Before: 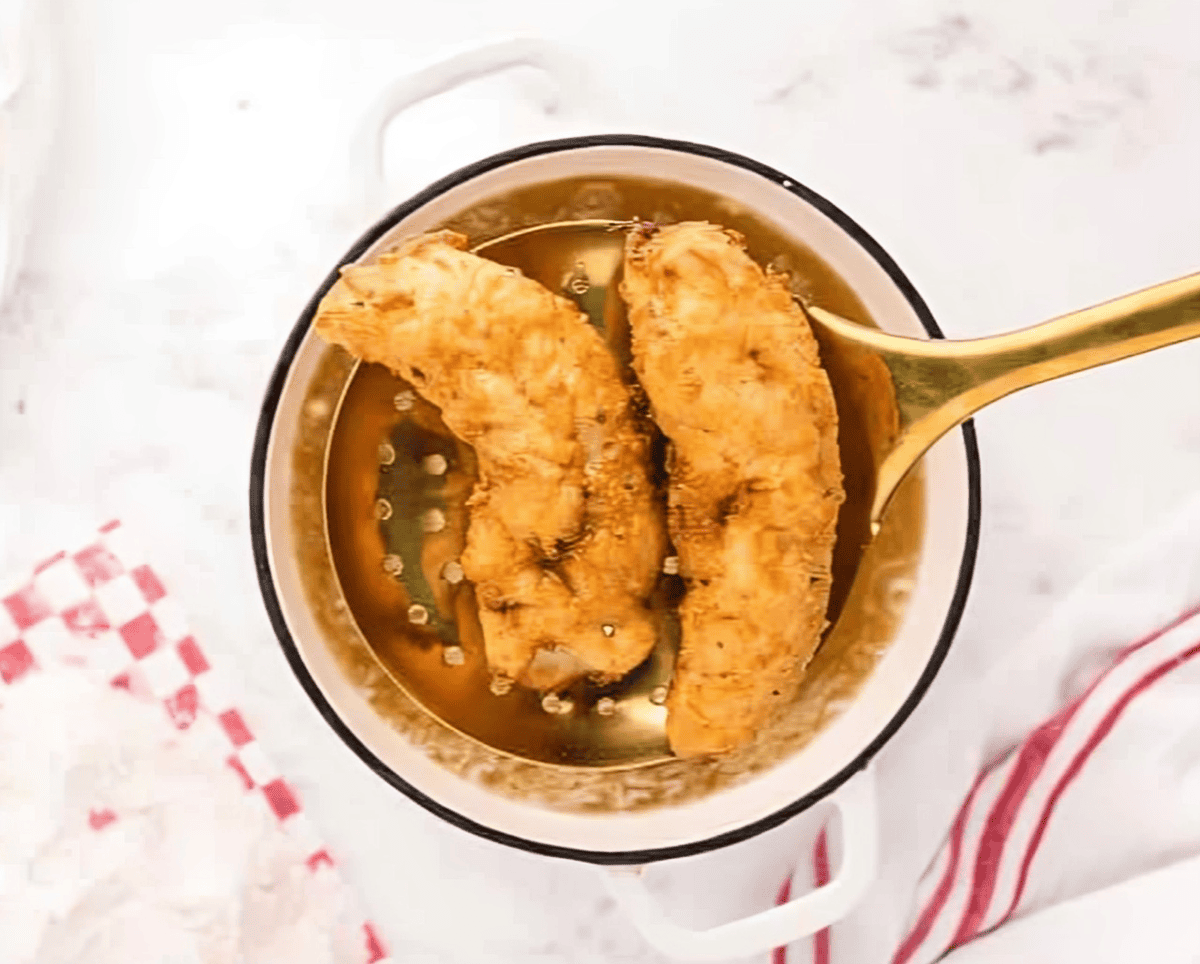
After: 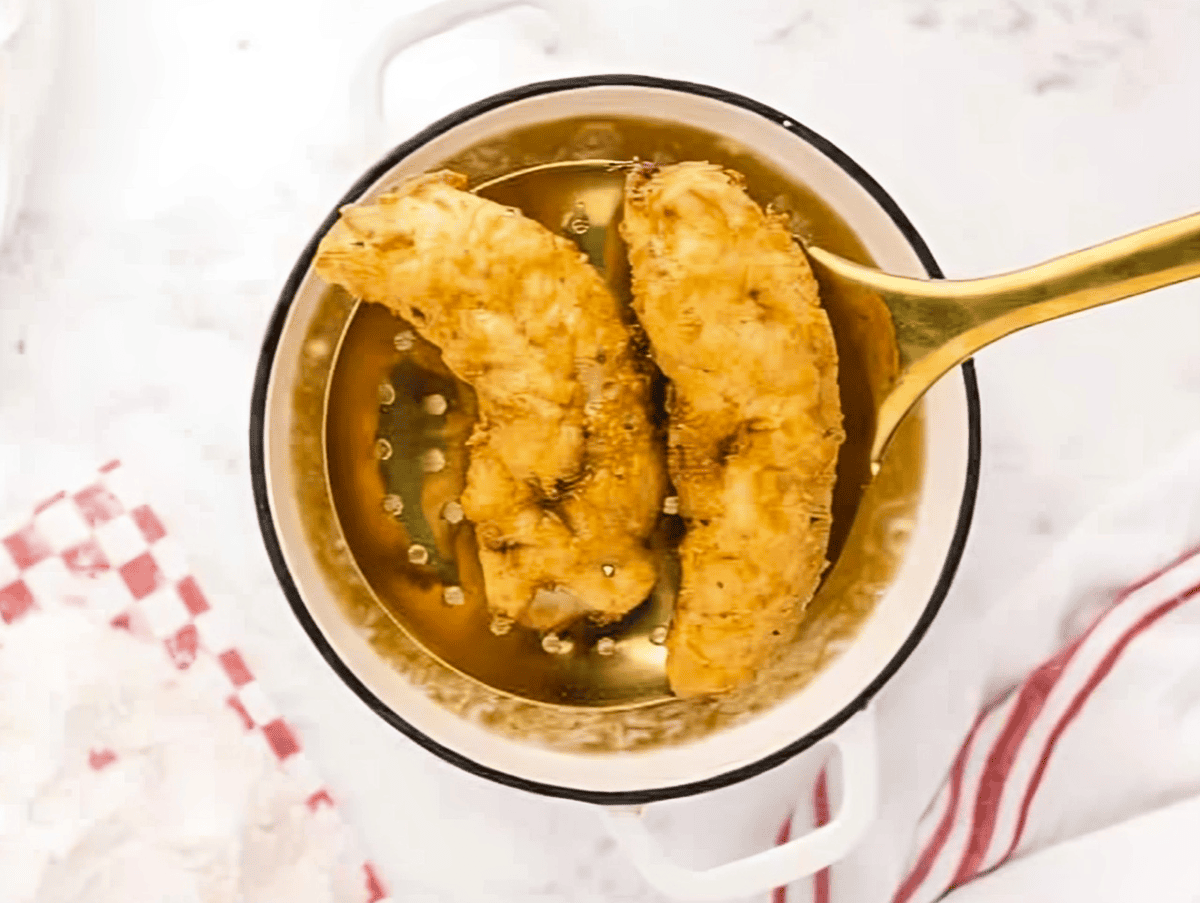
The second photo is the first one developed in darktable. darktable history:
color contrast: green-magenta contrast 0.8, blue-yellow contrast 1.1, unbound 0
crop and rotate: top 6.25%
